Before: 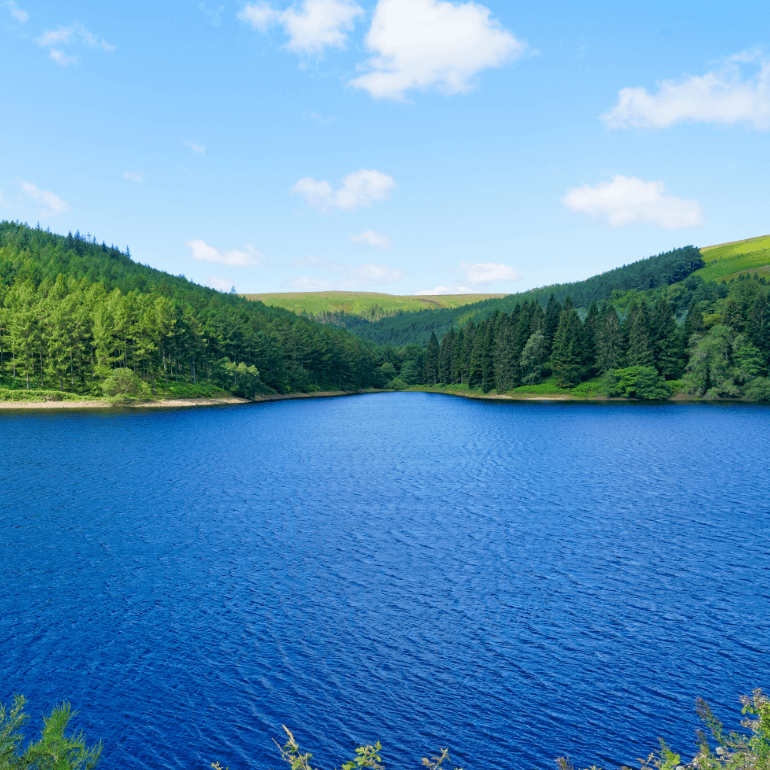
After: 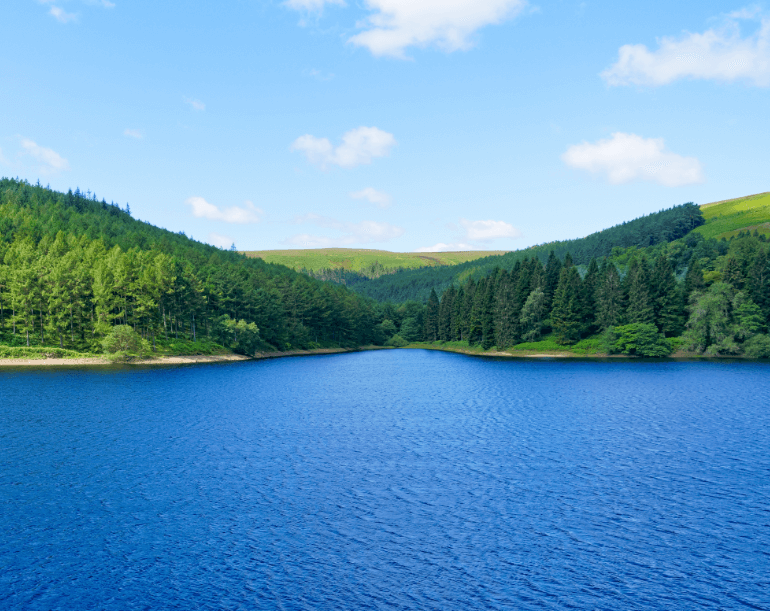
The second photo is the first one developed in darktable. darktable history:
crop and rotate: top 5.653%, bottom 14.92%
